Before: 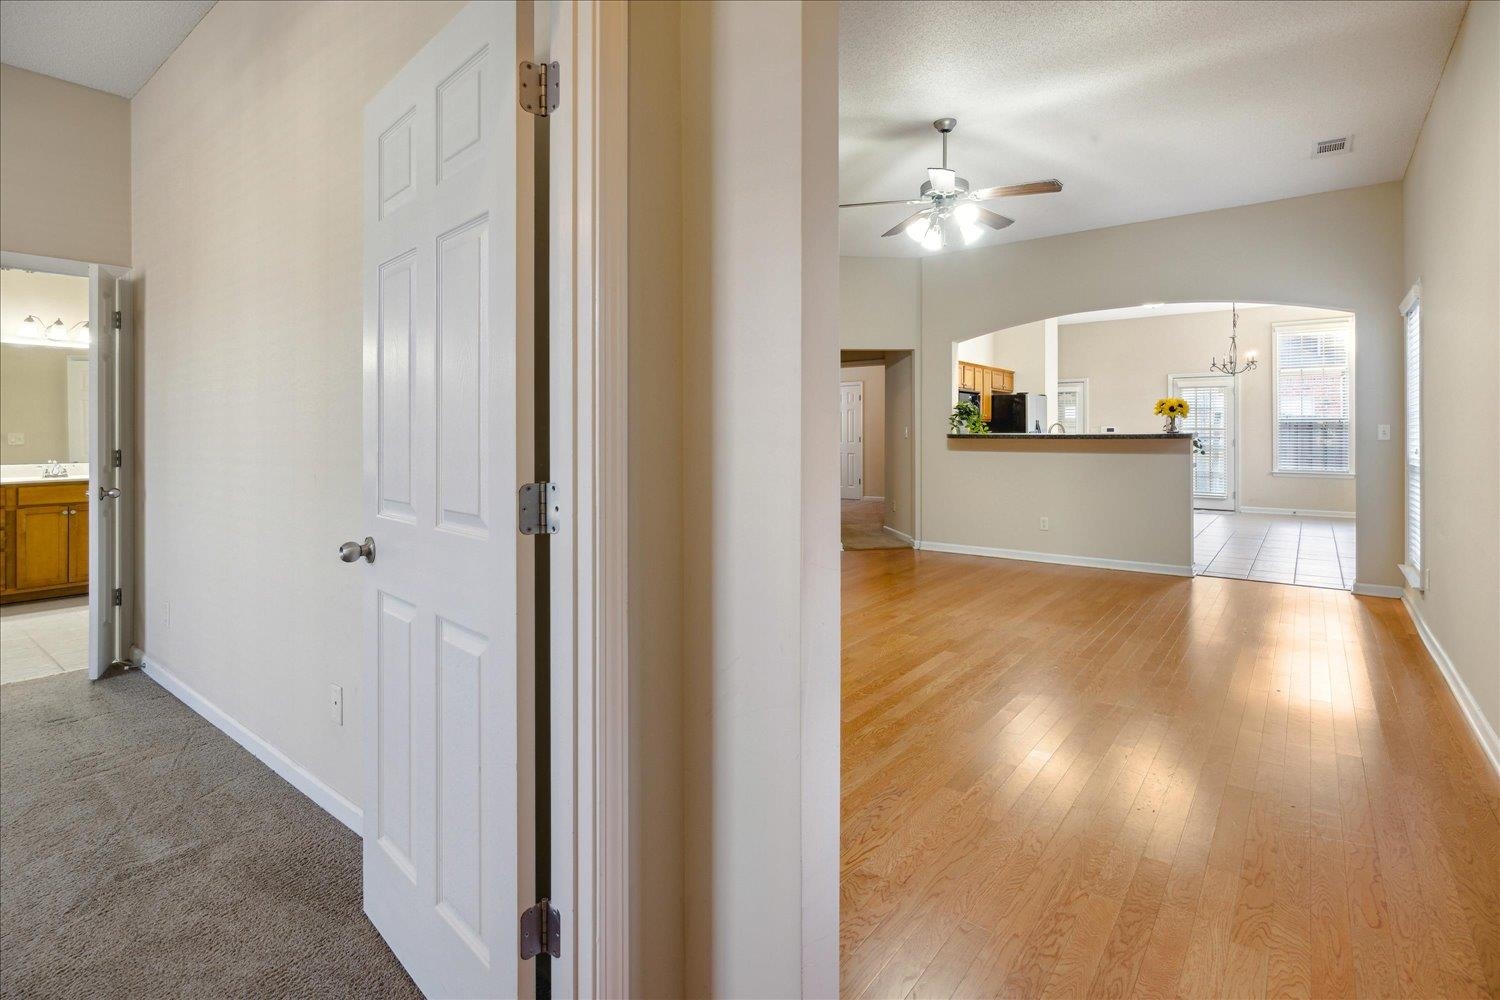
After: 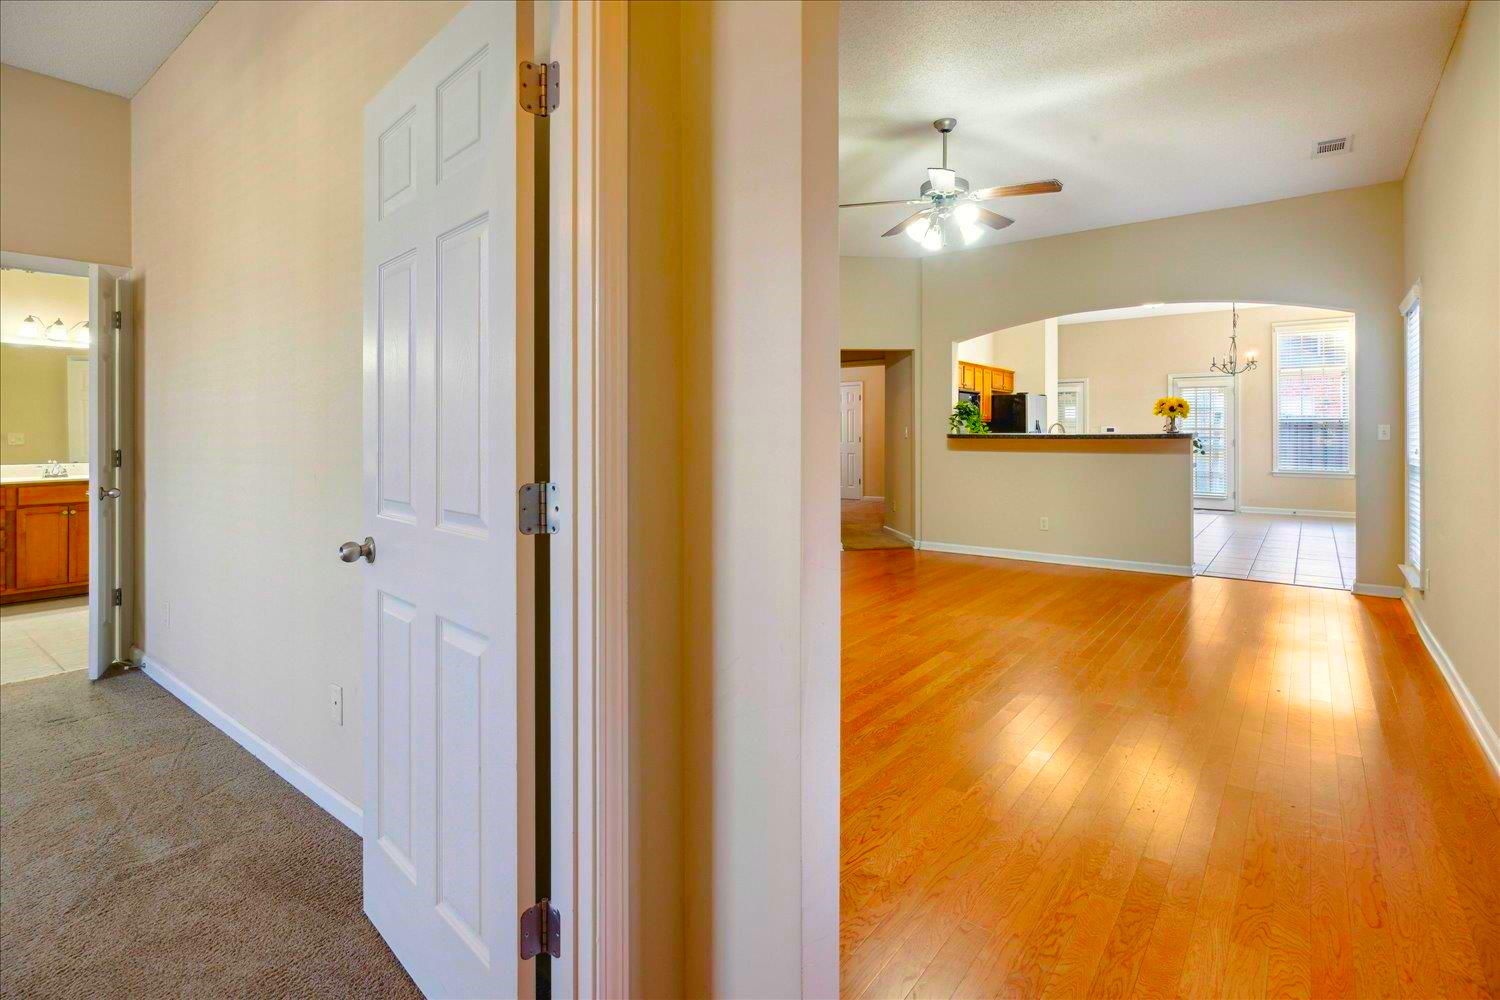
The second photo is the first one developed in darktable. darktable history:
color correction: highlights b* 0.019, saturation 2.16
